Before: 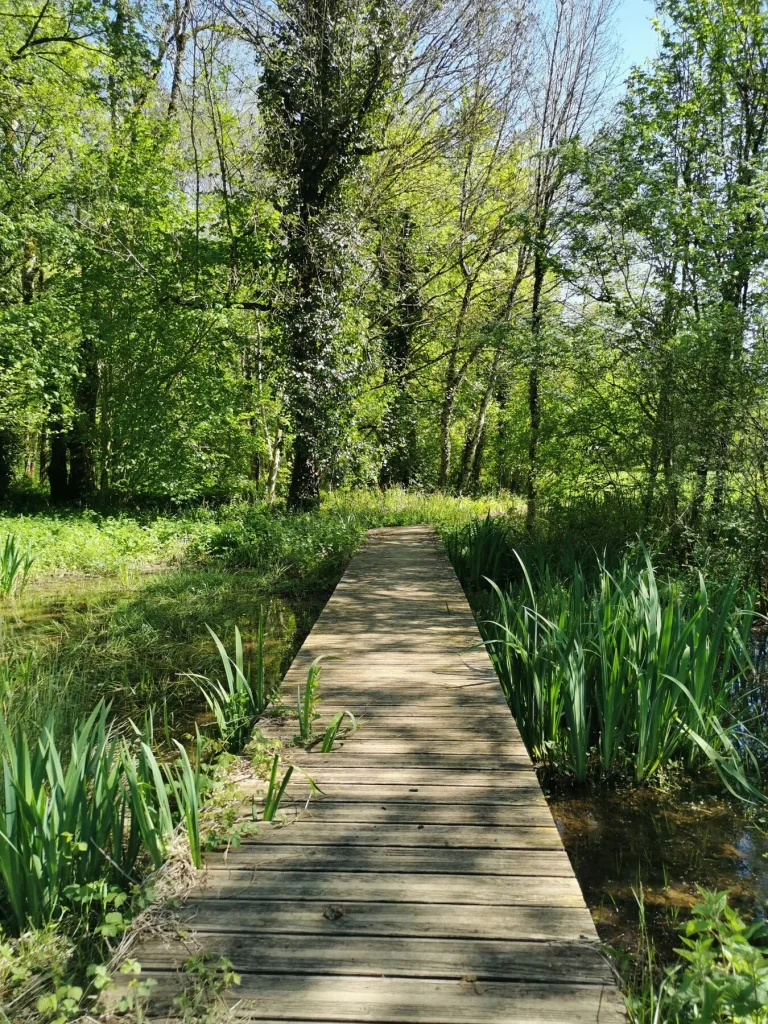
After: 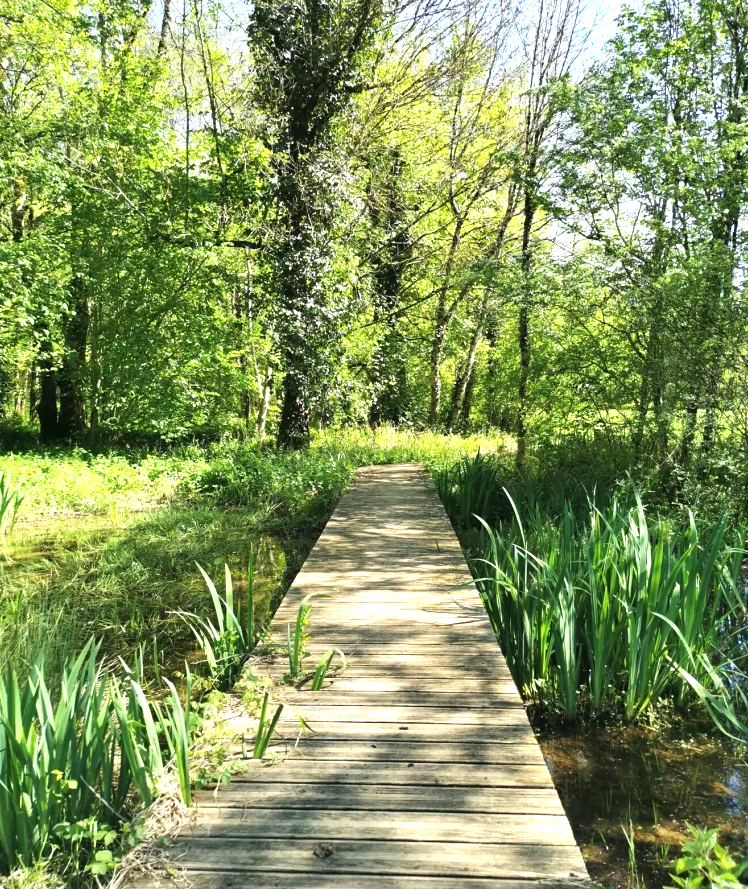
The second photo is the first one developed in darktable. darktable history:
exposure: exposure 1 EV, compensate exposure bias true, compensate highlight preservation false
crop: left 1.306%, top 6.142%, right 1.274%, bottom 6.969%
